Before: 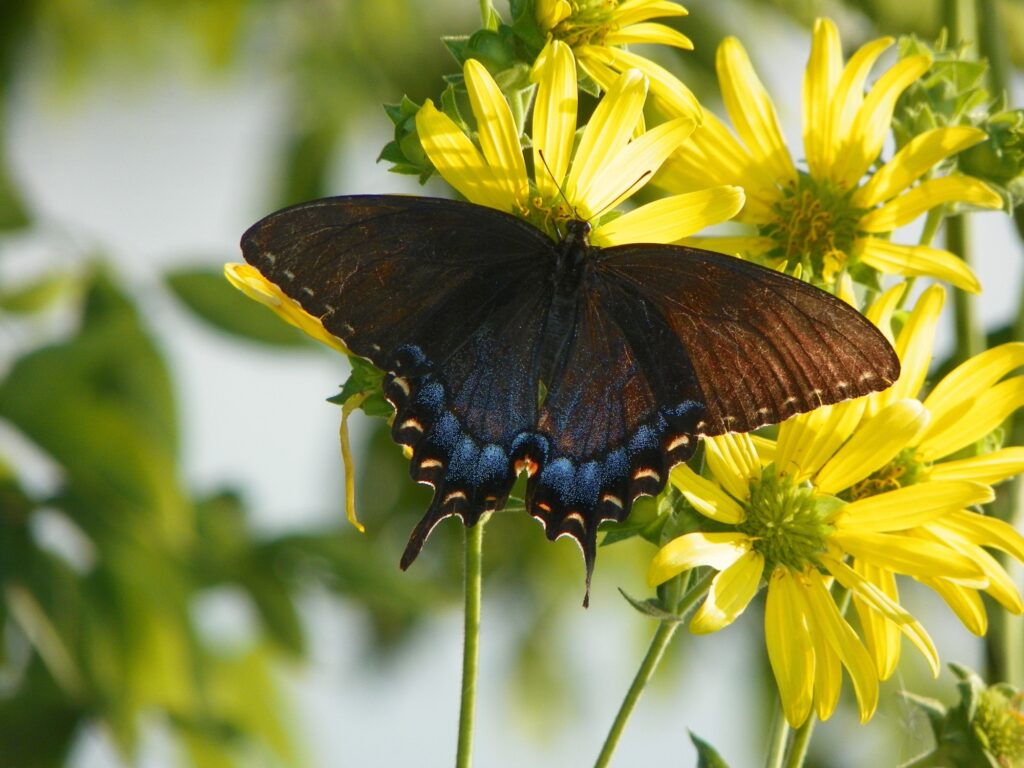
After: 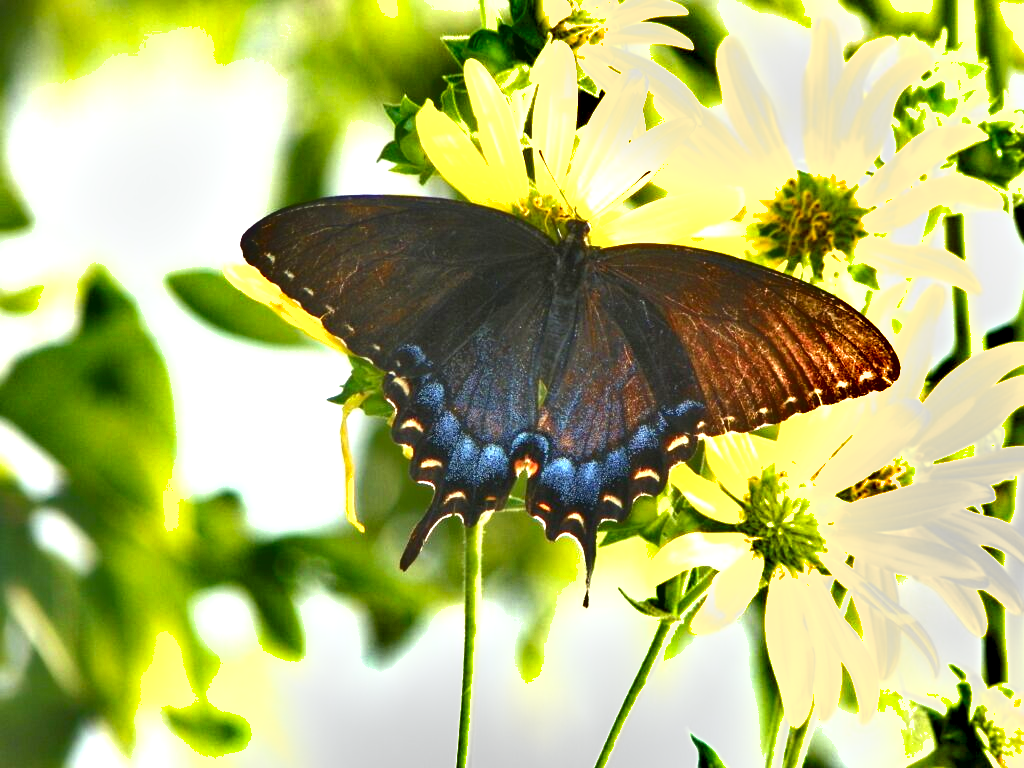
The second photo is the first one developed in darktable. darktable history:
shadows and highlights: soften with gaussian
exposure: black level correction 0, exposure 1.745 EV, compensate highlight preservation false
